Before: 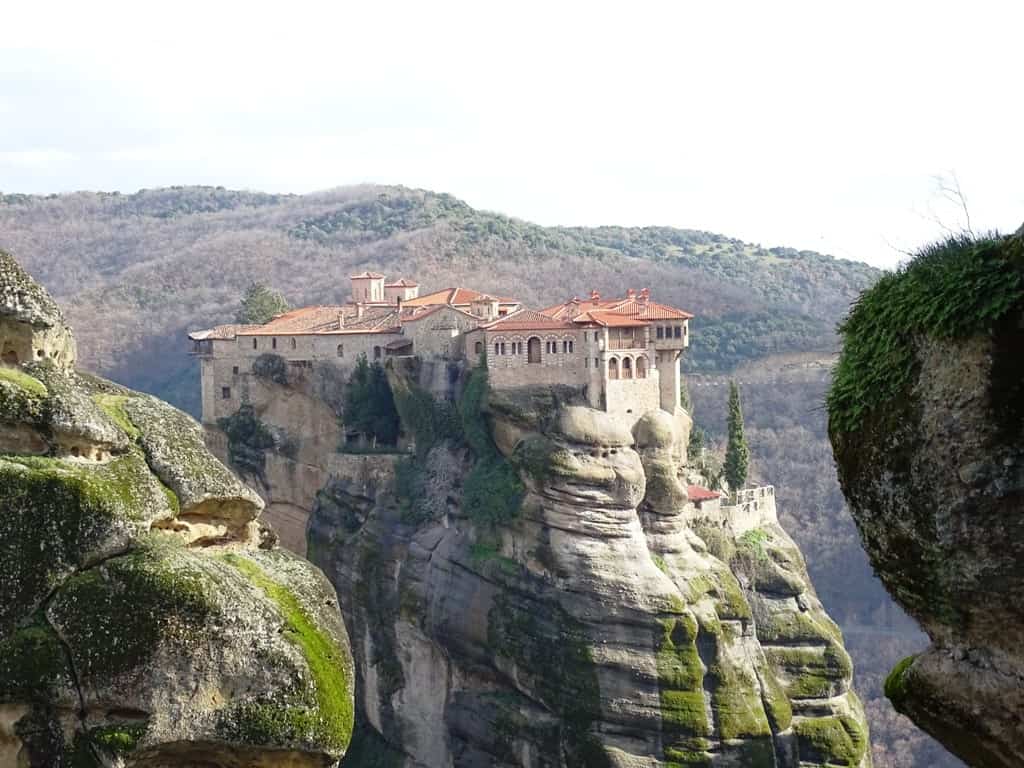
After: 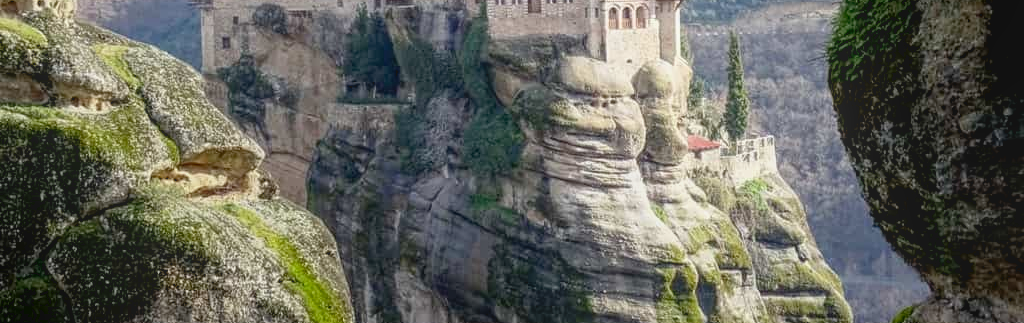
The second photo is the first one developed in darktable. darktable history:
exposure: black level correction 0.011, exposure -0.477 EV, compensate highlight preservation false
tone curve: curves: ch0 [(0, 0) (0.004, 0.002) (0.02, 0.013) (0.218, 0.218) (0.664, 0.718) (0.832, 0.873) (1, 1)], color space Lab, independent channels, preserve colors none
local contrast: highlights 73%, shadows 17%, midtone range 0.193
crop: top 45.671%, bottom 12.245%
levels: mode automatic, levels [0, 0.478, 1]
